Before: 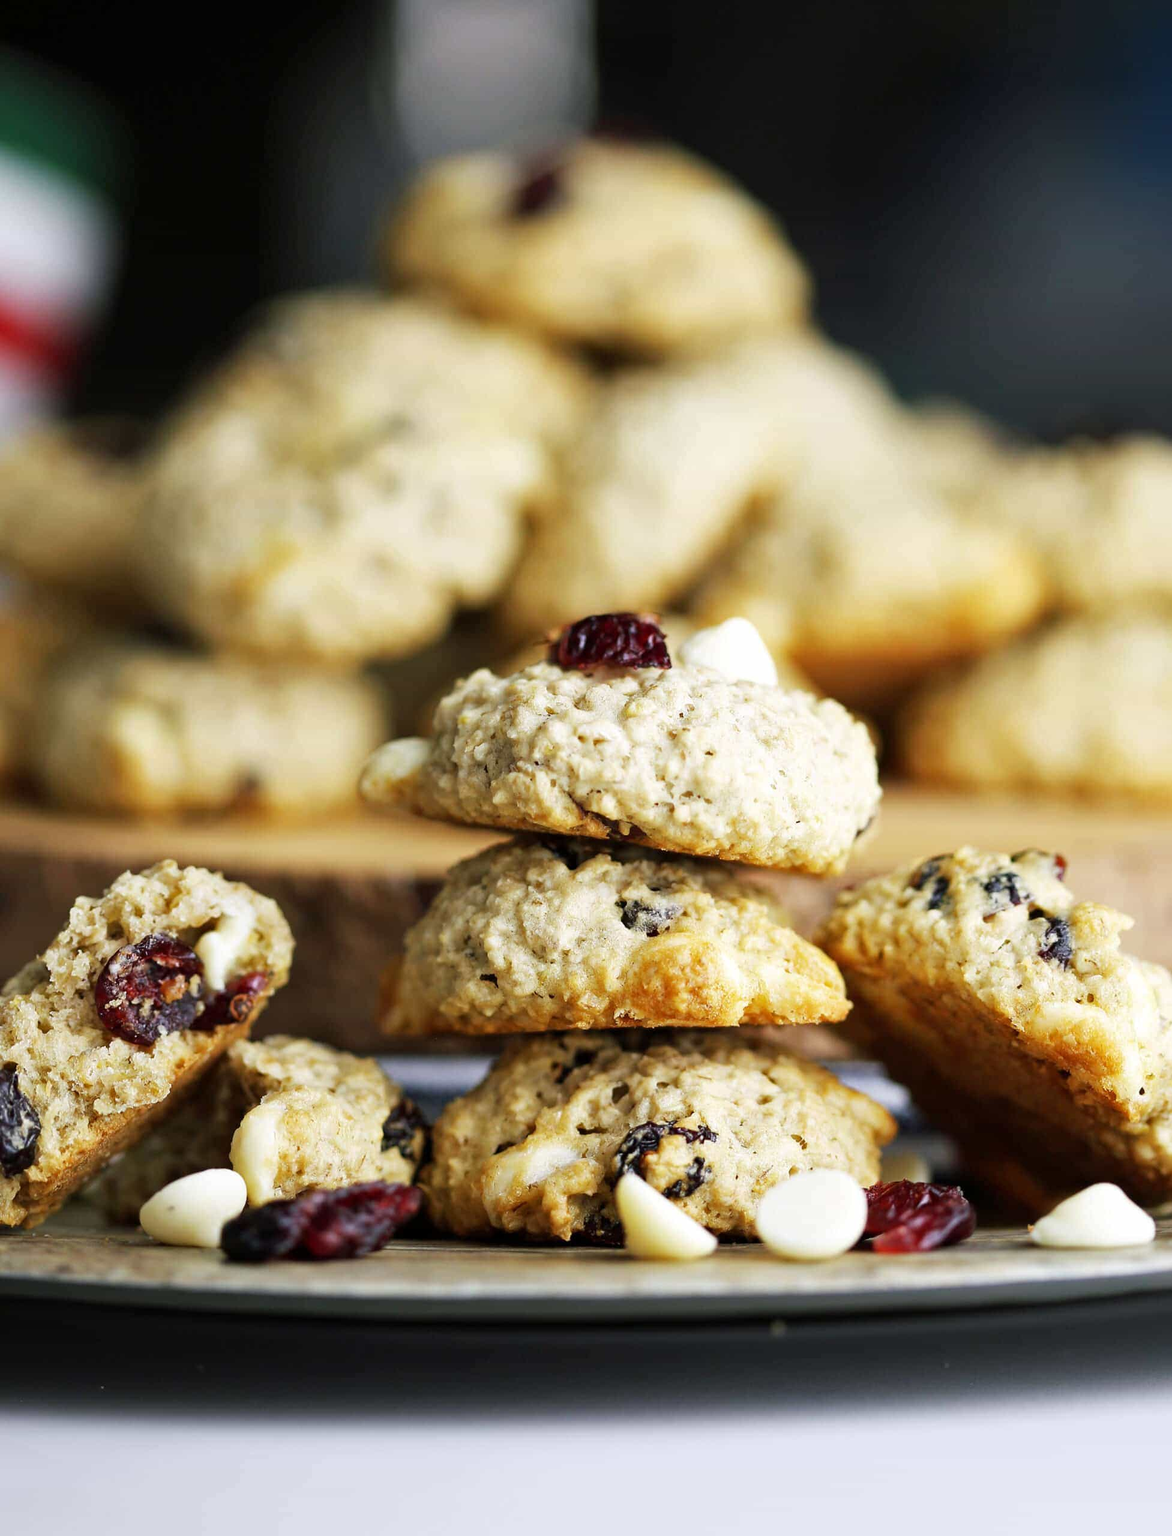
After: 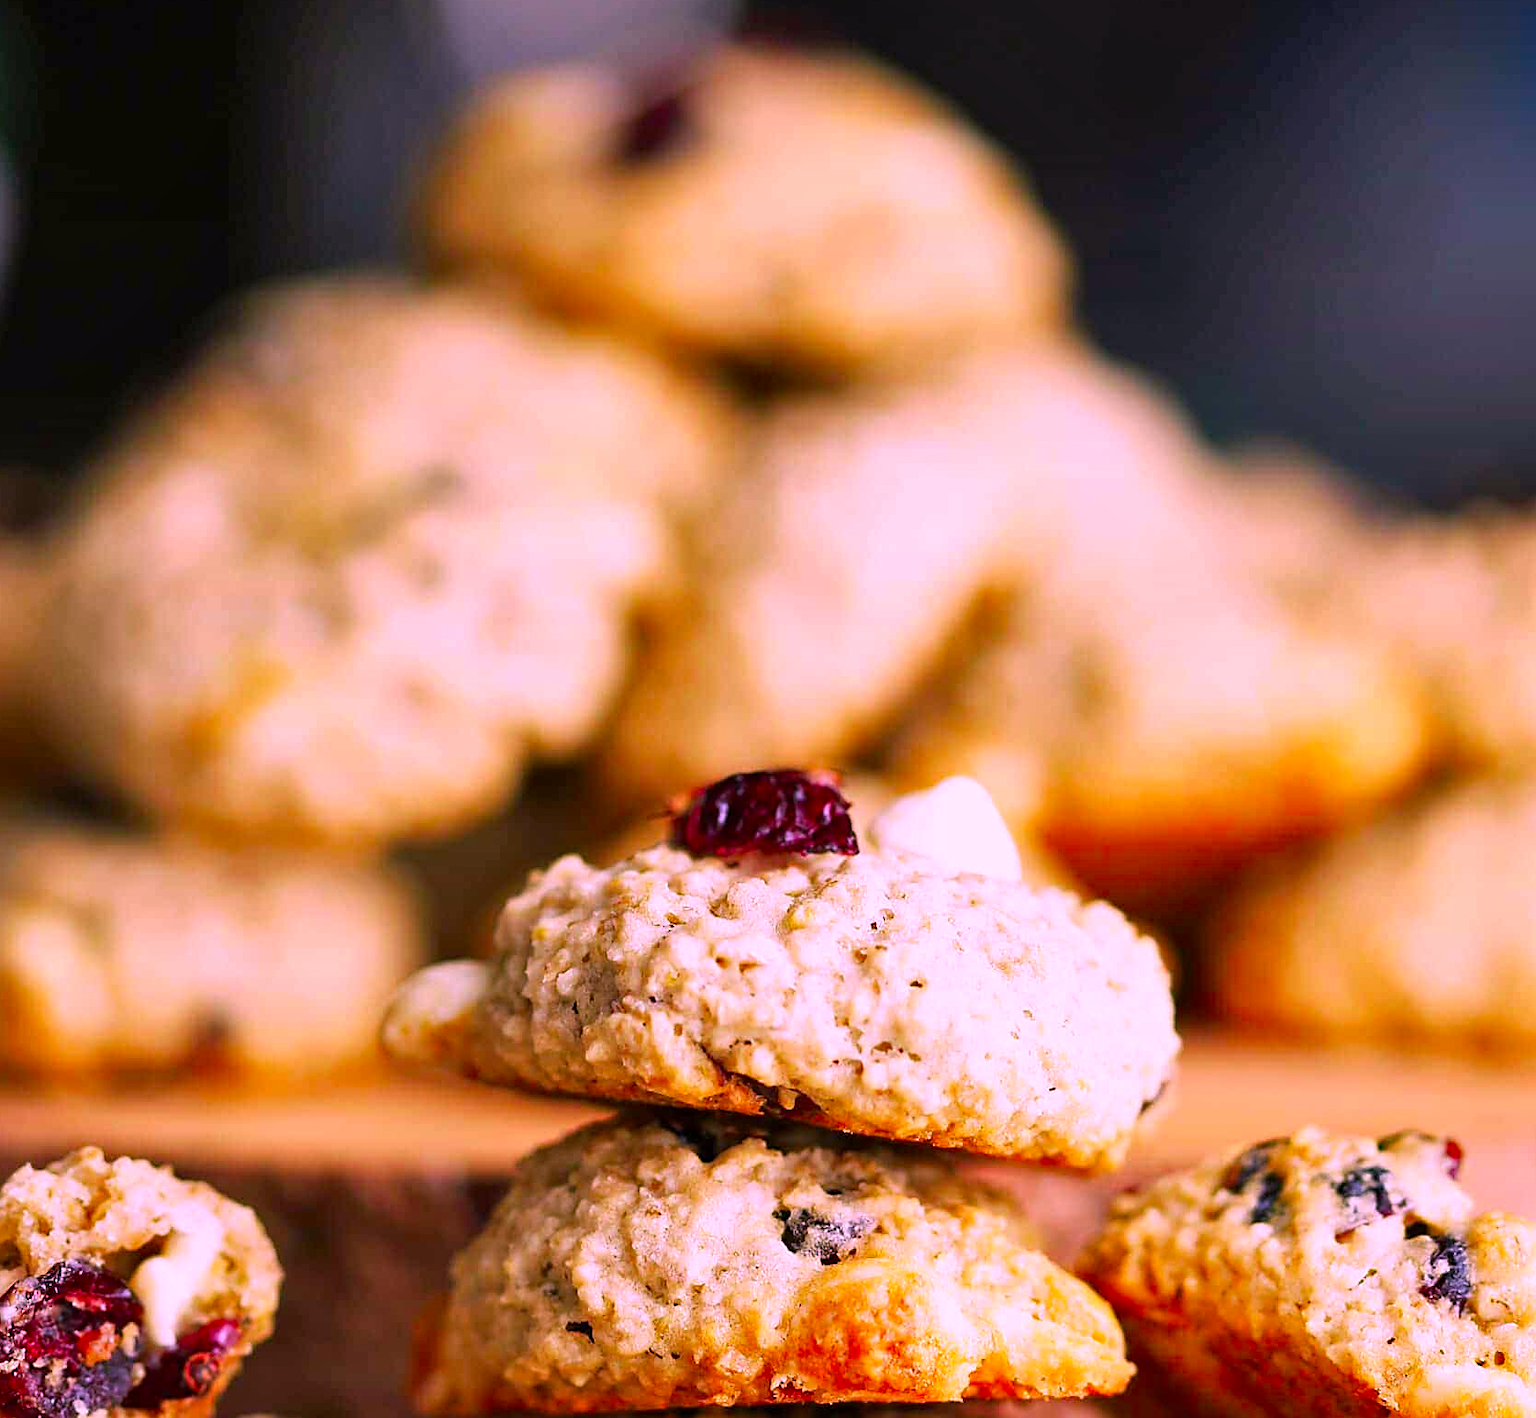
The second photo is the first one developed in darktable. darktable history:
color correction: highlights a* 19.04, highlights b* -12.31, saturation 1.65
shadows and highlights: shadows 36.33, highlights -26.68, soften with gaussian
sharpen: on, module defaults
crop and rotate: left 9.415%, top 7.177%, right 4.869%, bottom 32.396%
